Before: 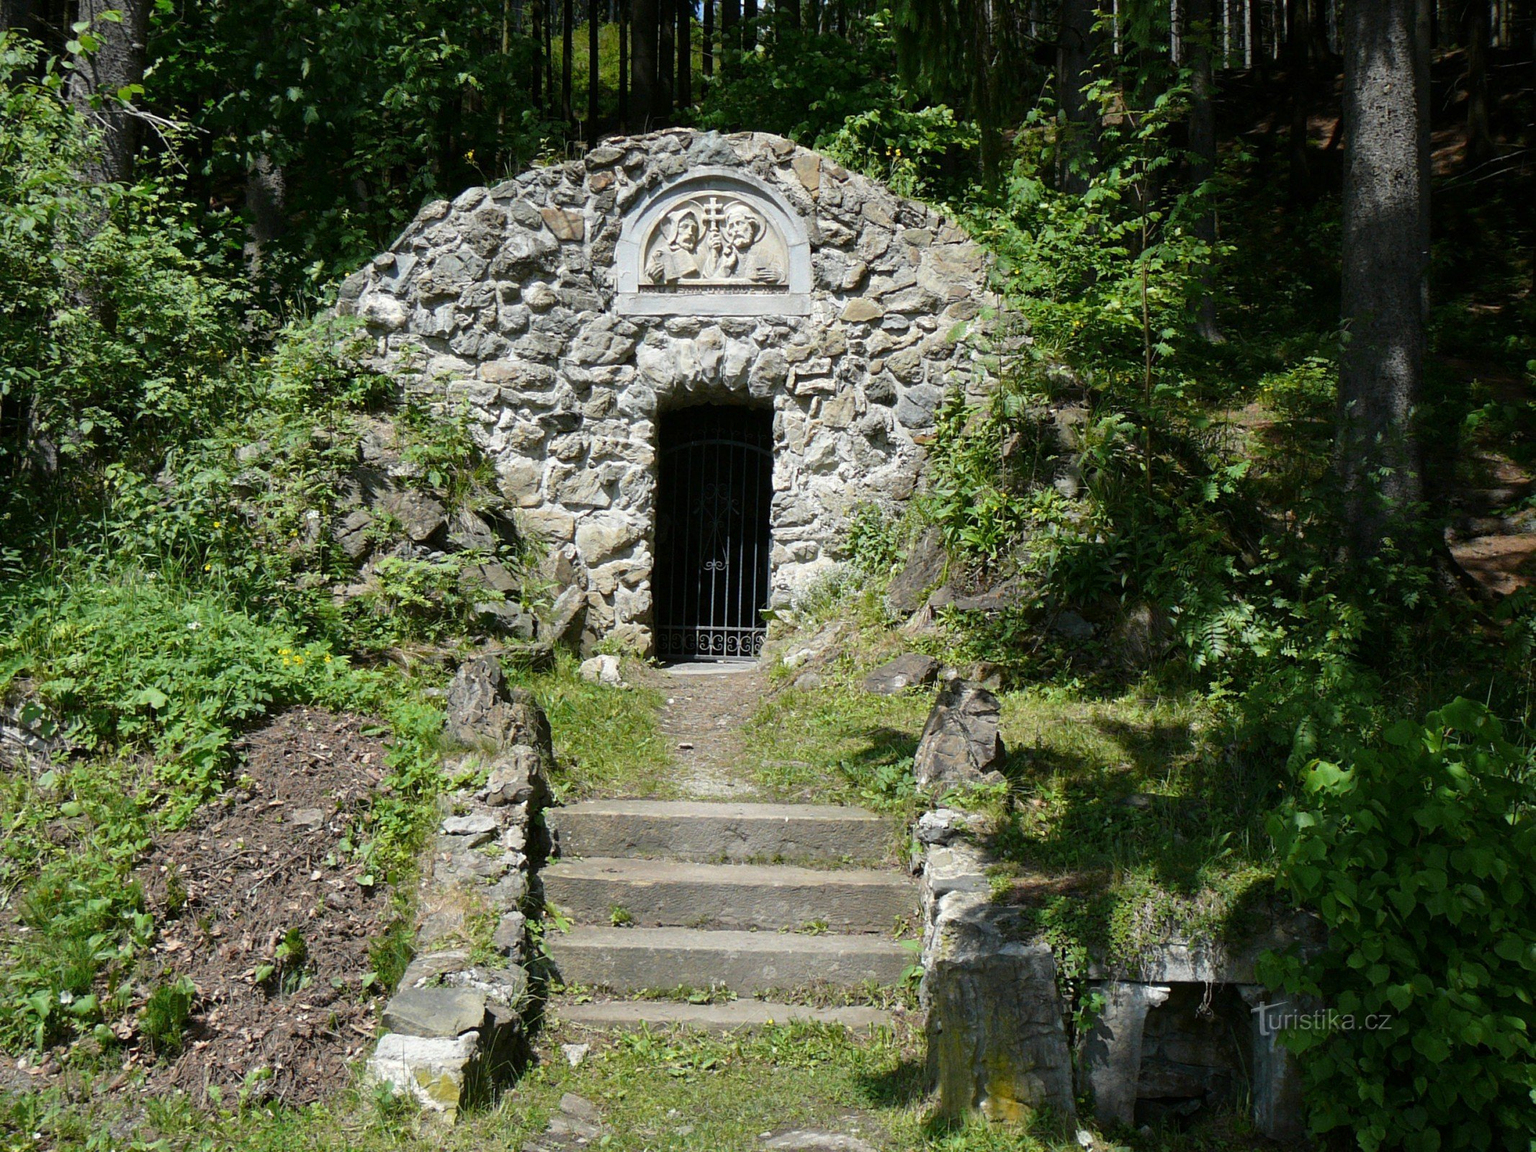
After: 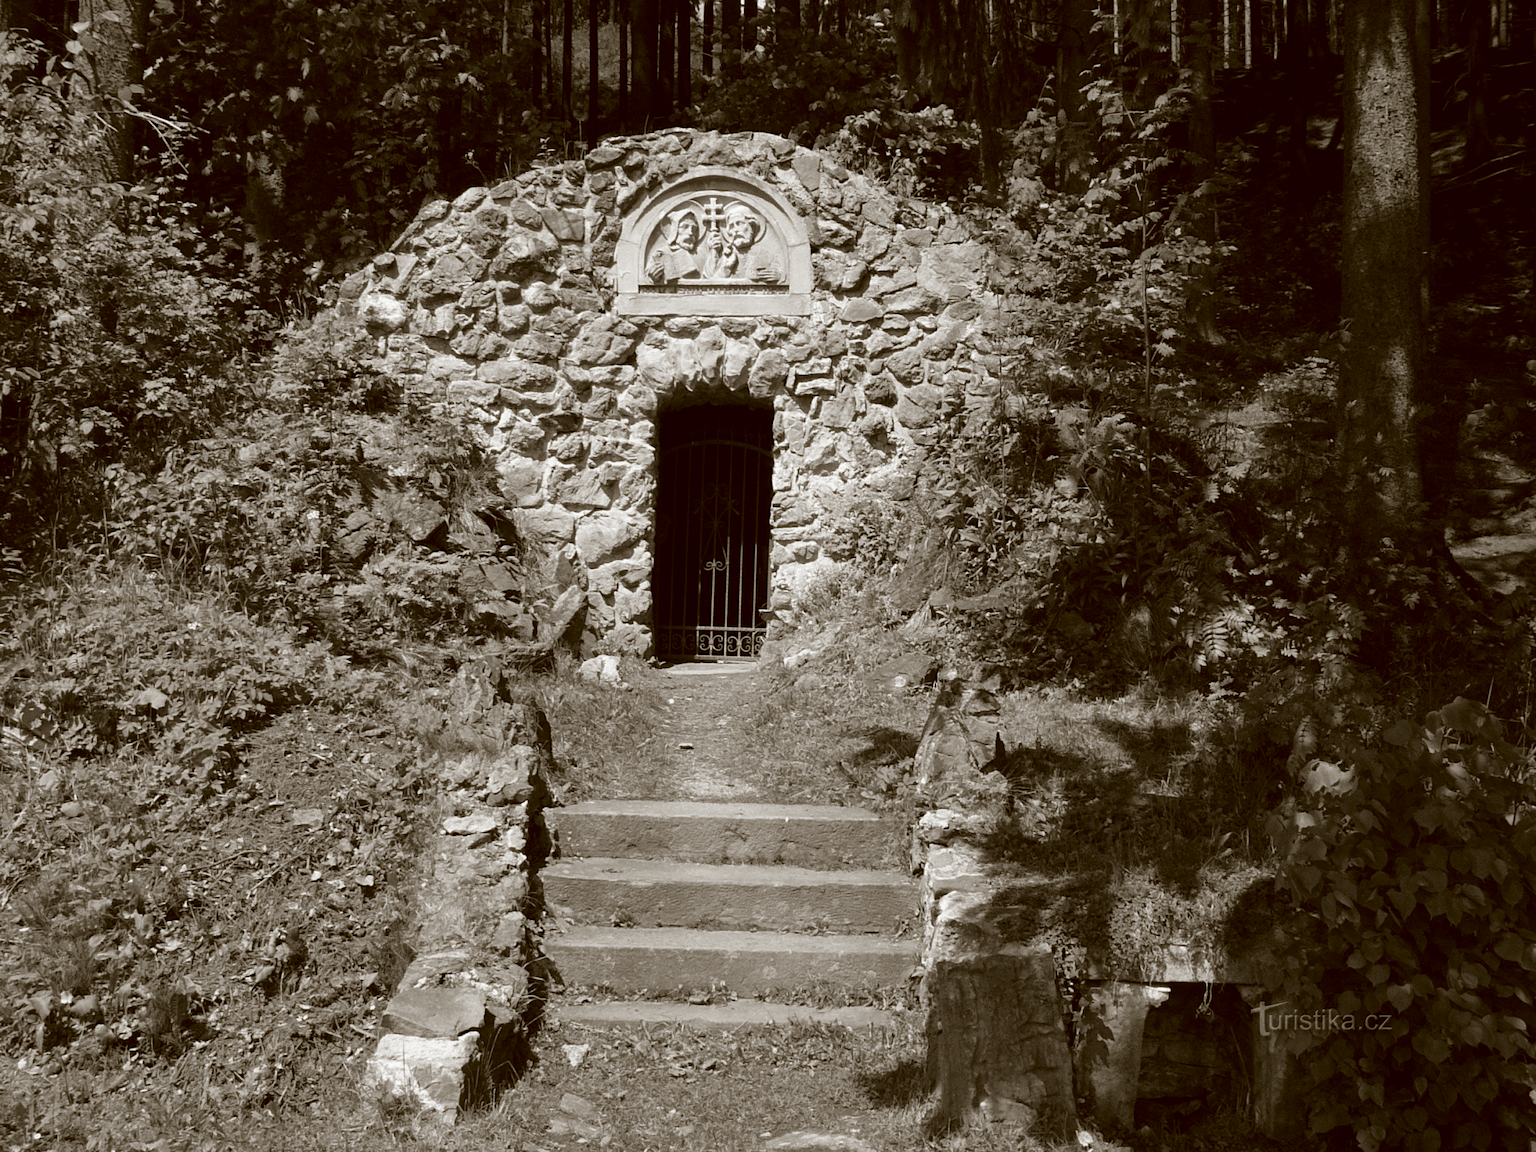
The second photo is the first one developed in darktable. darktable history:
color correction: highlights a* -0.442, highlights b* 0.176, shadows a* 5.1, shadows b* 20.19
color calibration: output gray [0.22, 0.42, 0.37, 0], gray › normalize channels true, illuminant Planckian (black body), adaptation linear Bradford (ICC v4), x 0.364, y 0.367, temperature 4411.94 K, gamut compression 0.008
